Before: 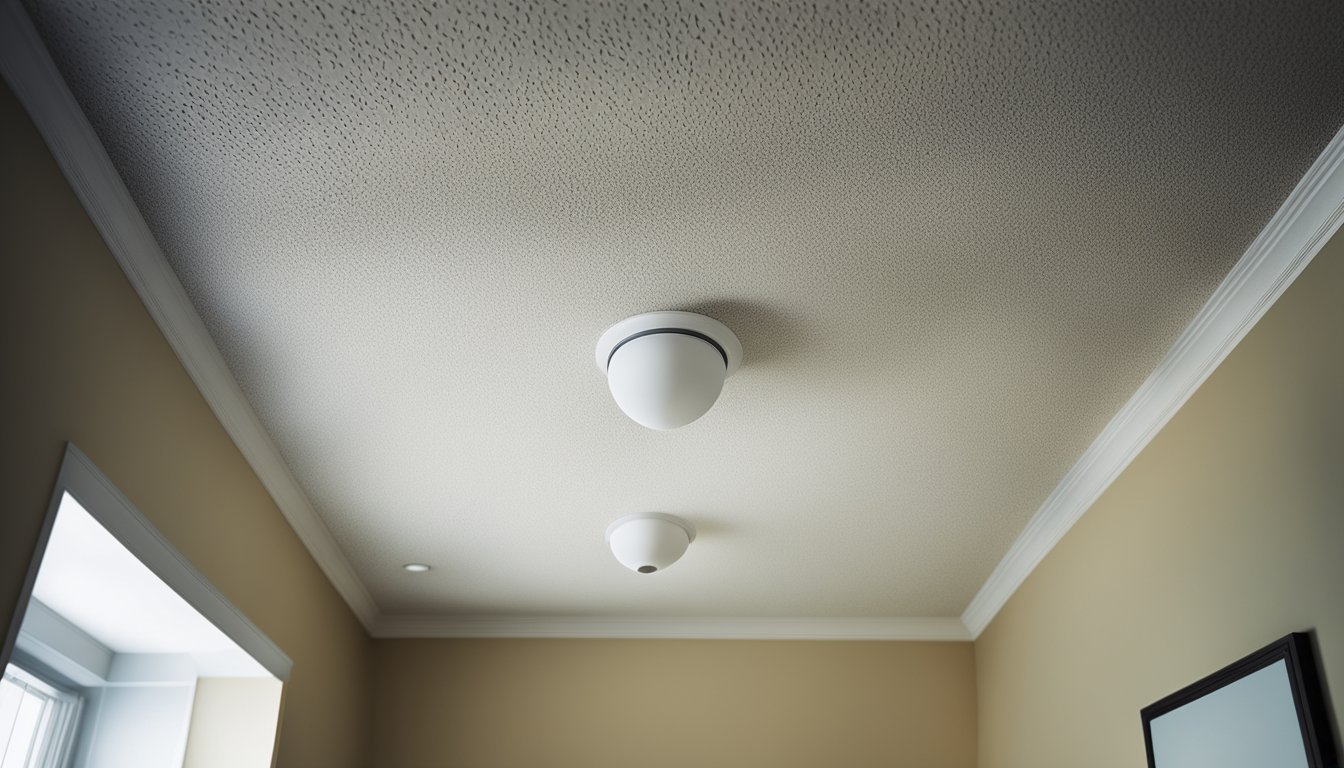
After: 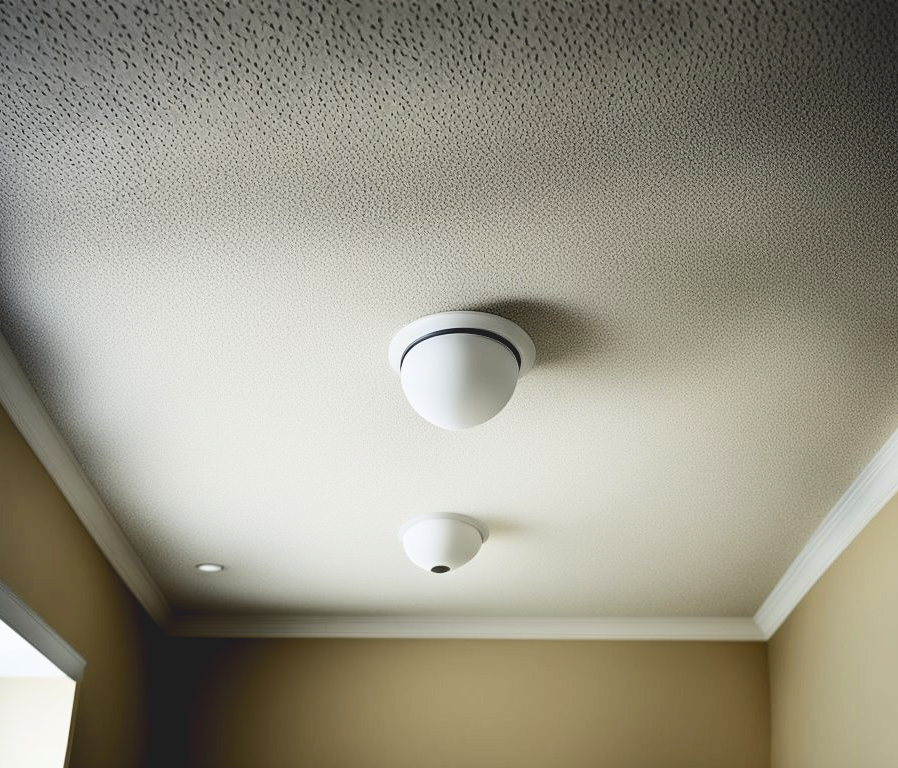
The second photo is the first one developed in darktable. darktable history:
tone curve: curves: ch0 [(0.122, 0.111) (1, 1)], preserve colors none
contrast brightness saturation: contrast 0.304, brightness -0.075, saturation 0.173
crop: left 15.406%, right 17.736%
